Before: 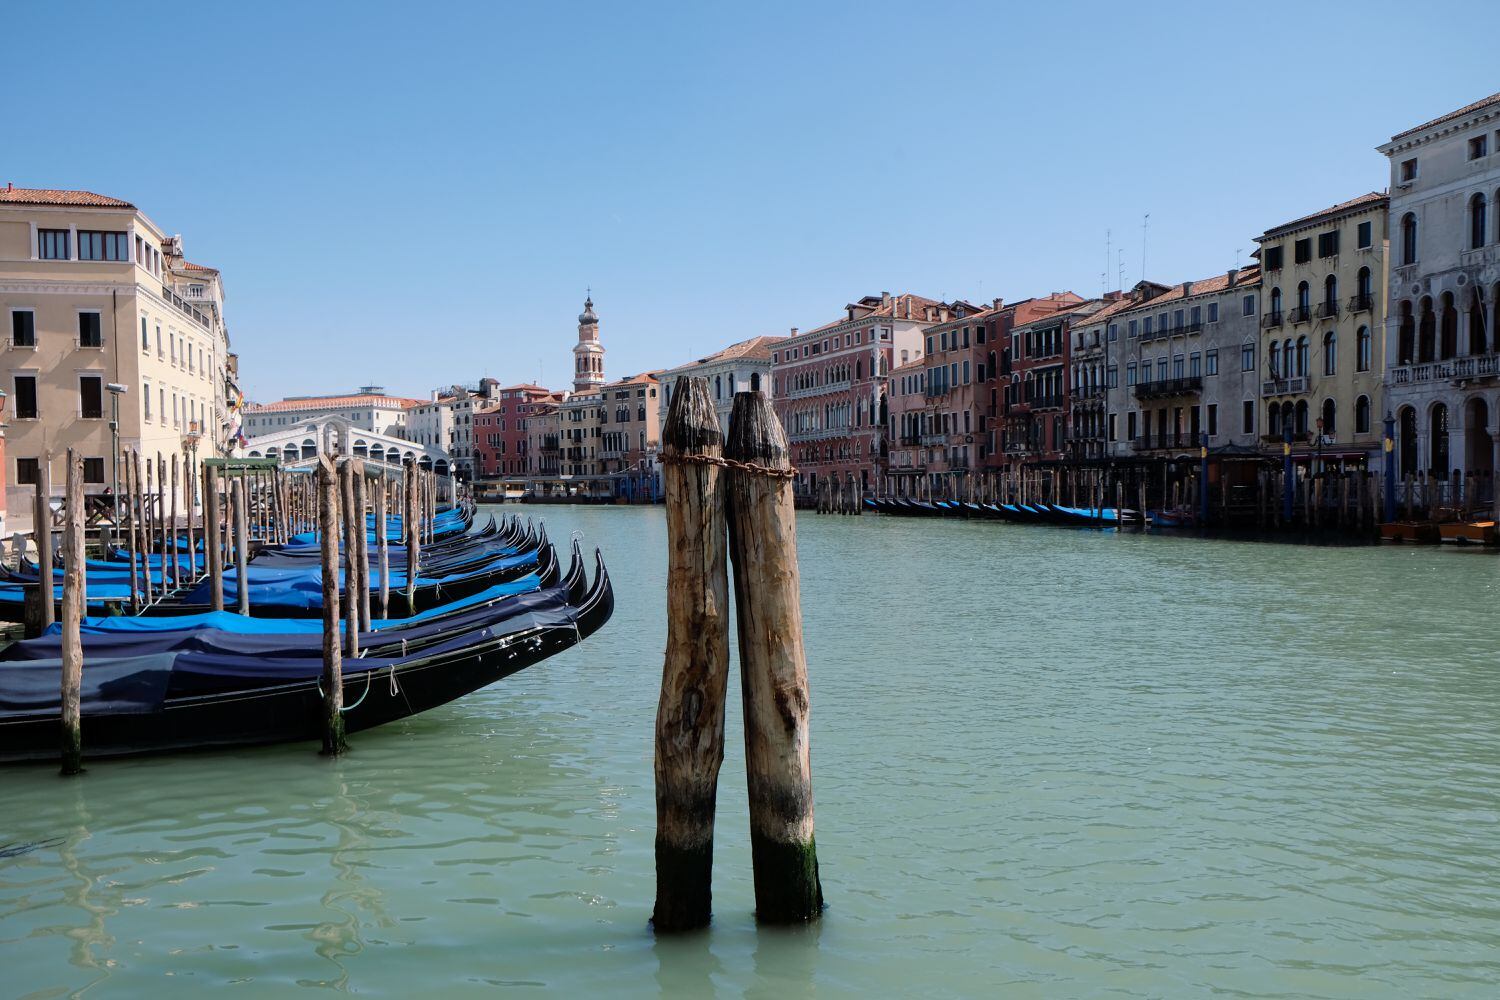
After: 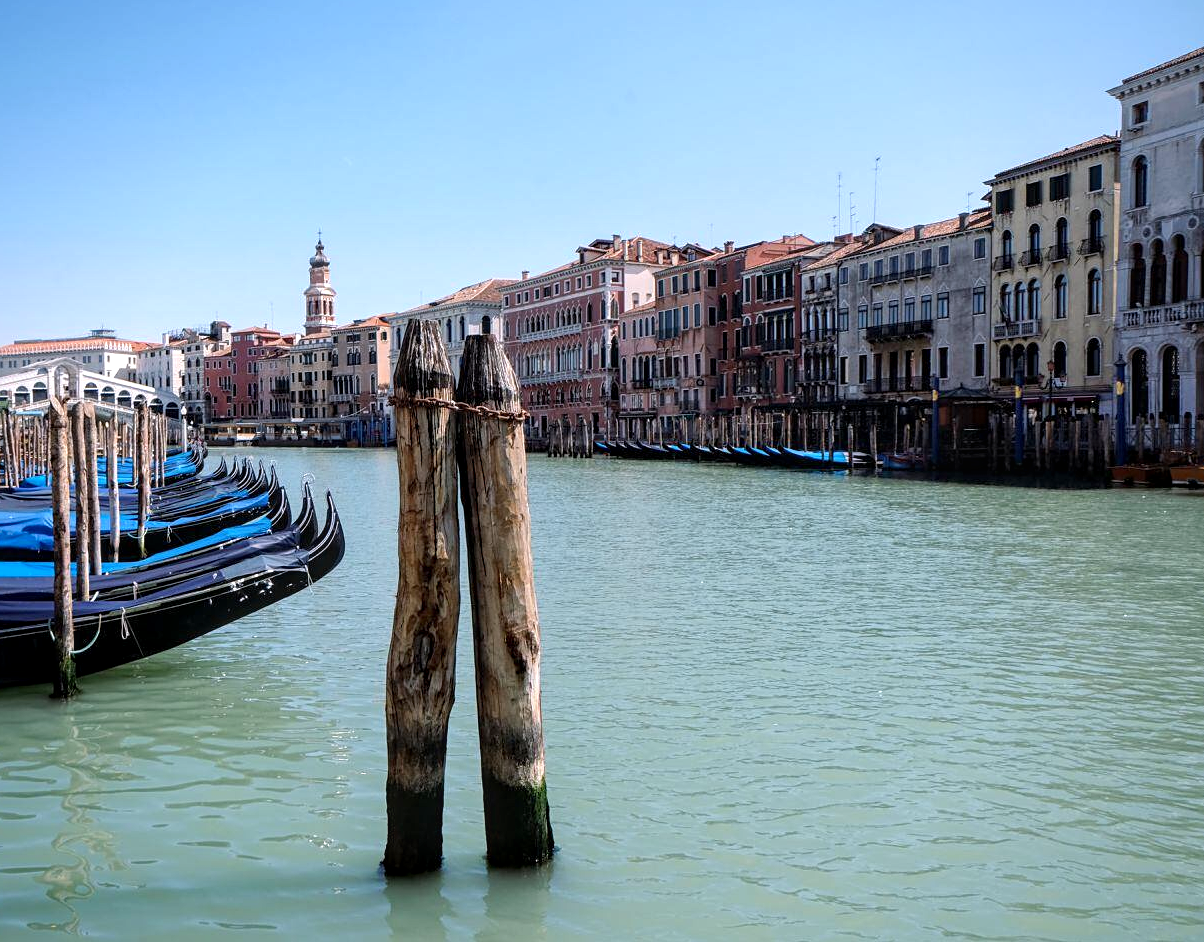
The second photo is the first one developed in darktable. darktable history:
sharpen: amount 0.2
tone curve: curves: ch0 [(0, 0) (0.003, 0.003) (0.011, 0.011) (0.025, 0.025) (0.044, 0.044) (0.069, 0.069) (0.1, 0.099) (0.136, 0.135) (0.177, 0.176) (0.224, 0.223) (0.277, 0.275) (0.335, 0.333) (0.399, 0.396) (0.468, 0.465) (0.543, 0.545) (0.623, 0.625) (0.709, 0.71) (0.801, 0.801) (0.898, 0.898) (1, 1)], preserve colors none
exposure: black level correction 0.001, exposure 0.5 EV, compensate exposure bias true, compensate highlight preservation false
crop and rotate: left 17.959%, top 5.771%, right 1.742%
local contrast: on, module defaults
white balance: red 1.009, blue 1.027
vignetting: brightness -0.233, saturation 0.141
base curve: curves: ch0 [(0, 0) (0.989, 0.992)], preserve colors none
